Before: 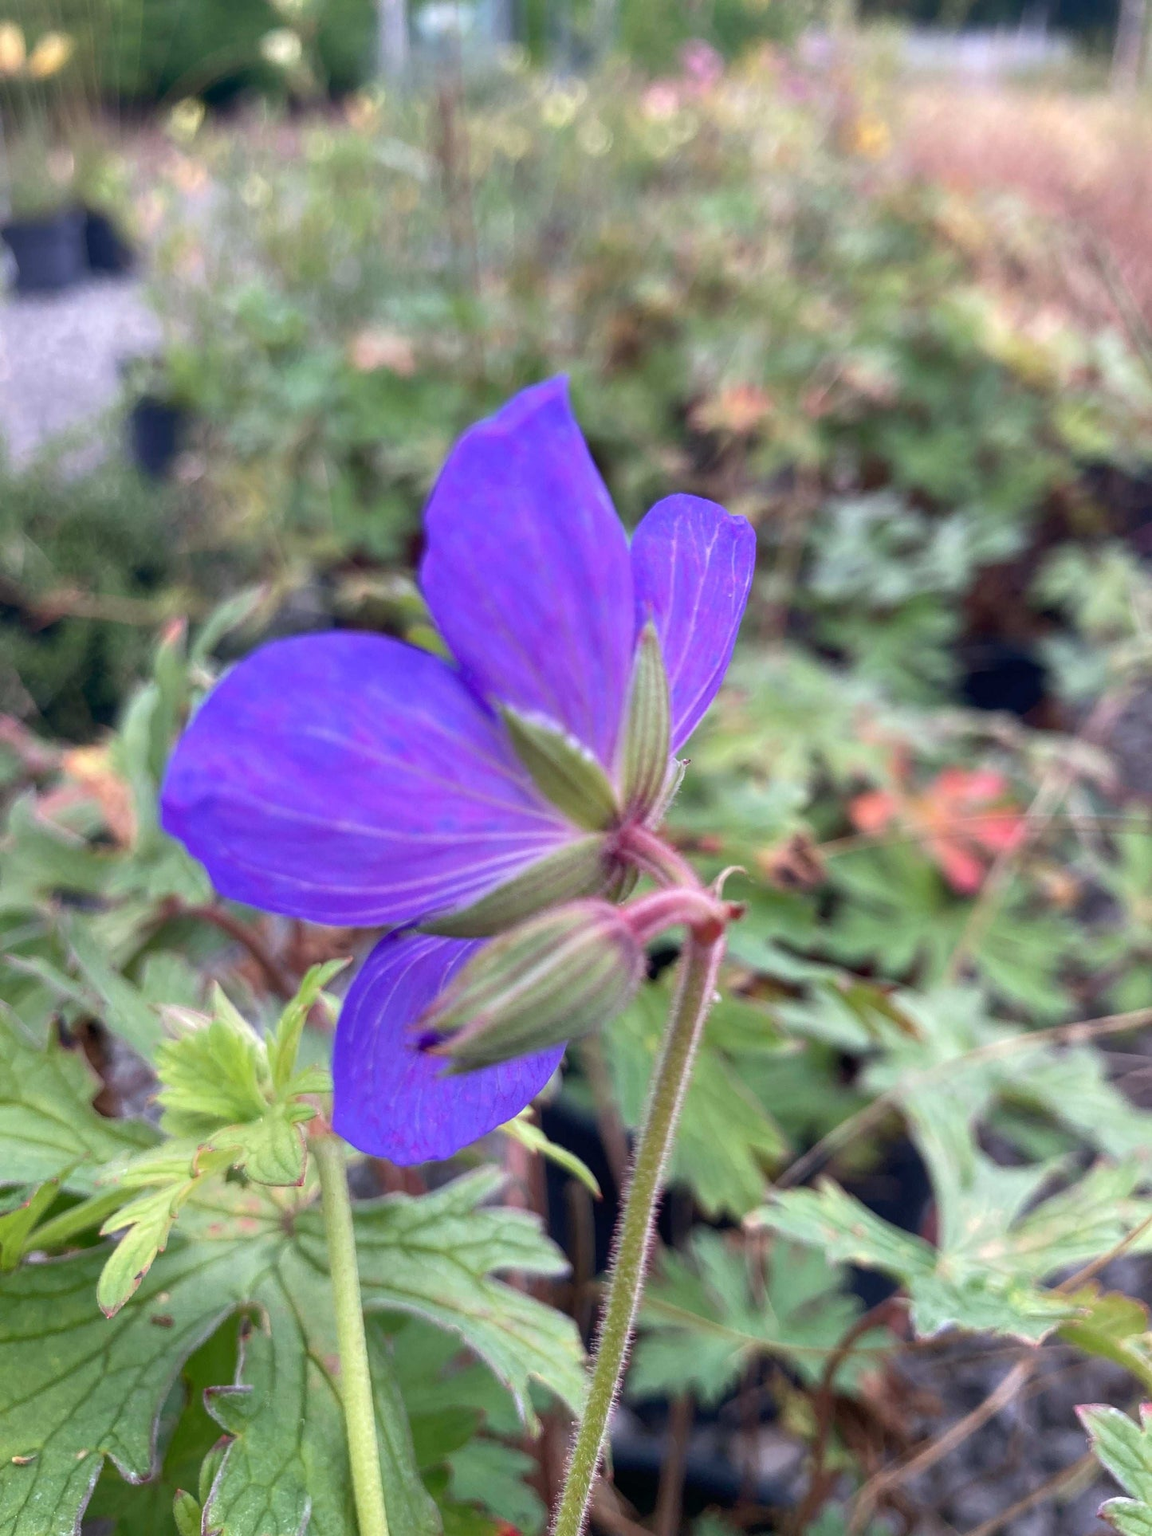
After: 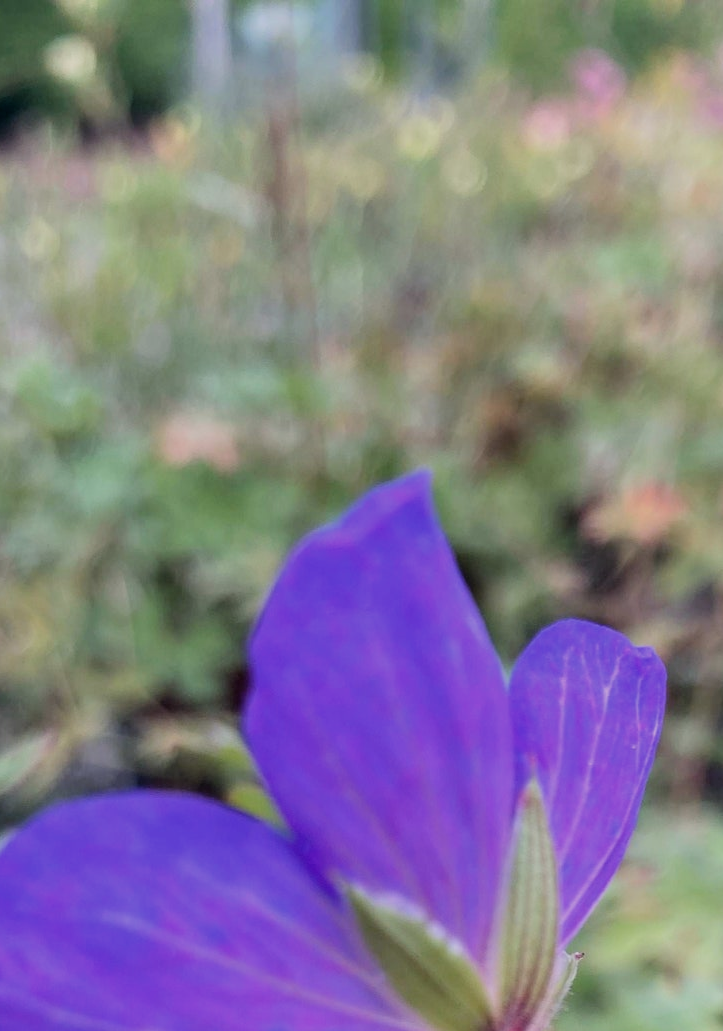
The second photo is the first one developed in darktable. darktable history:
crop: left 19.556%, right 30.401%, bottom 46.458%
filmic rgb: black relative exposure -7.48 EV, white relative exposure 4.83 EV, hardness 3.4, color science v6 (2022)
contrast brightness saturation: saturation -0.05
